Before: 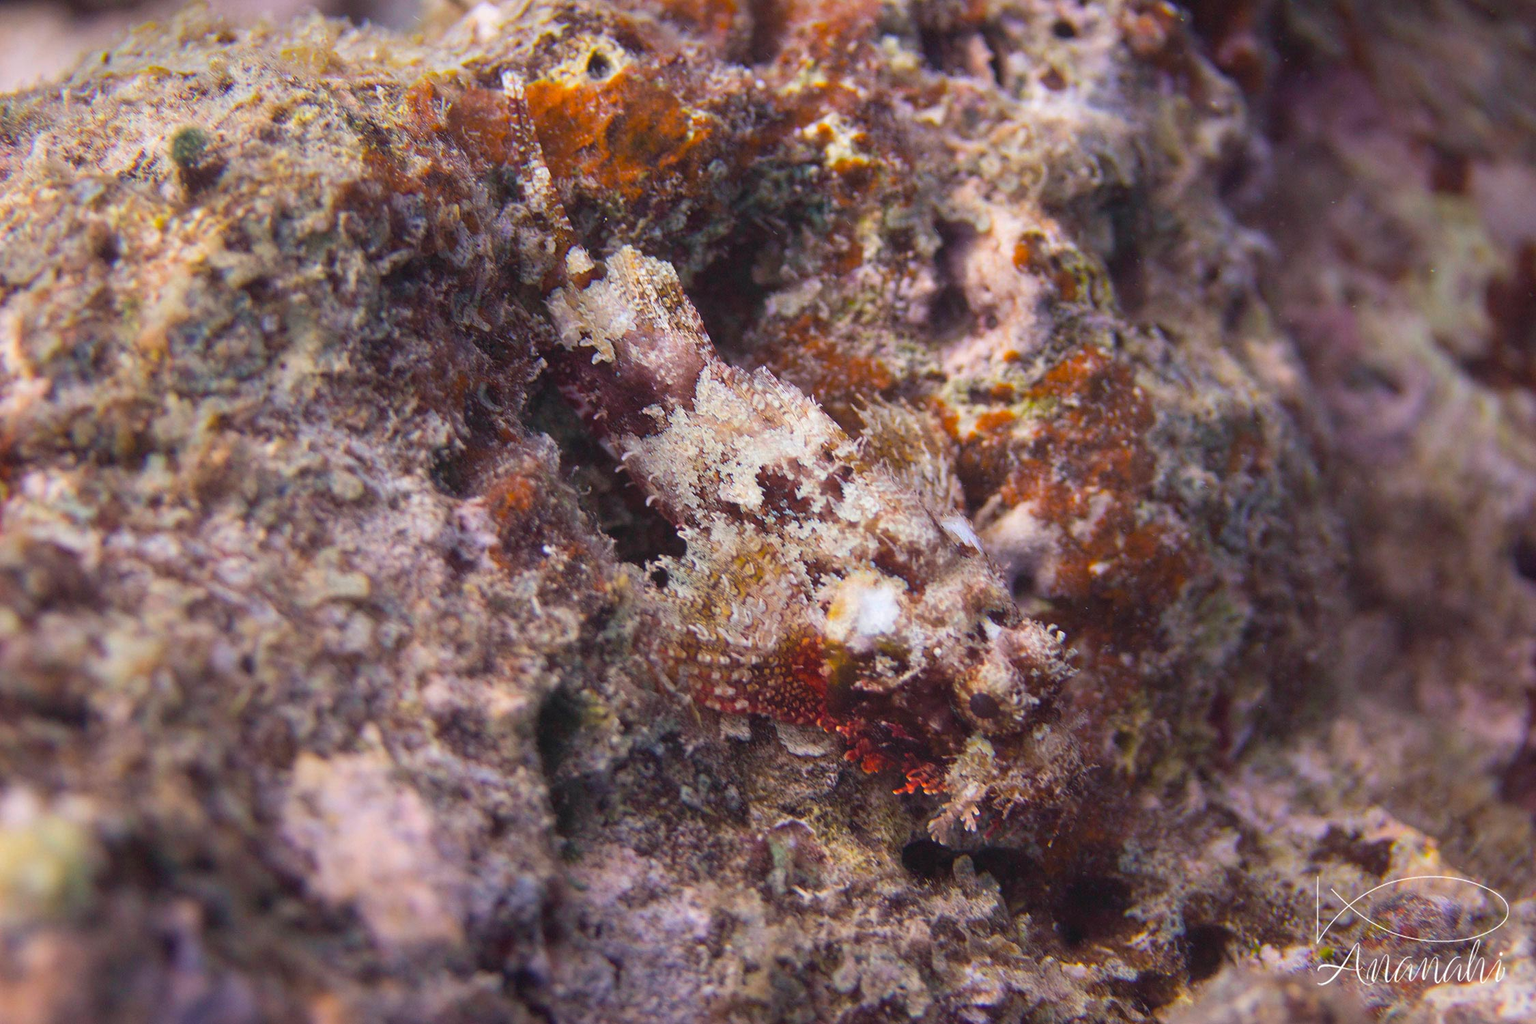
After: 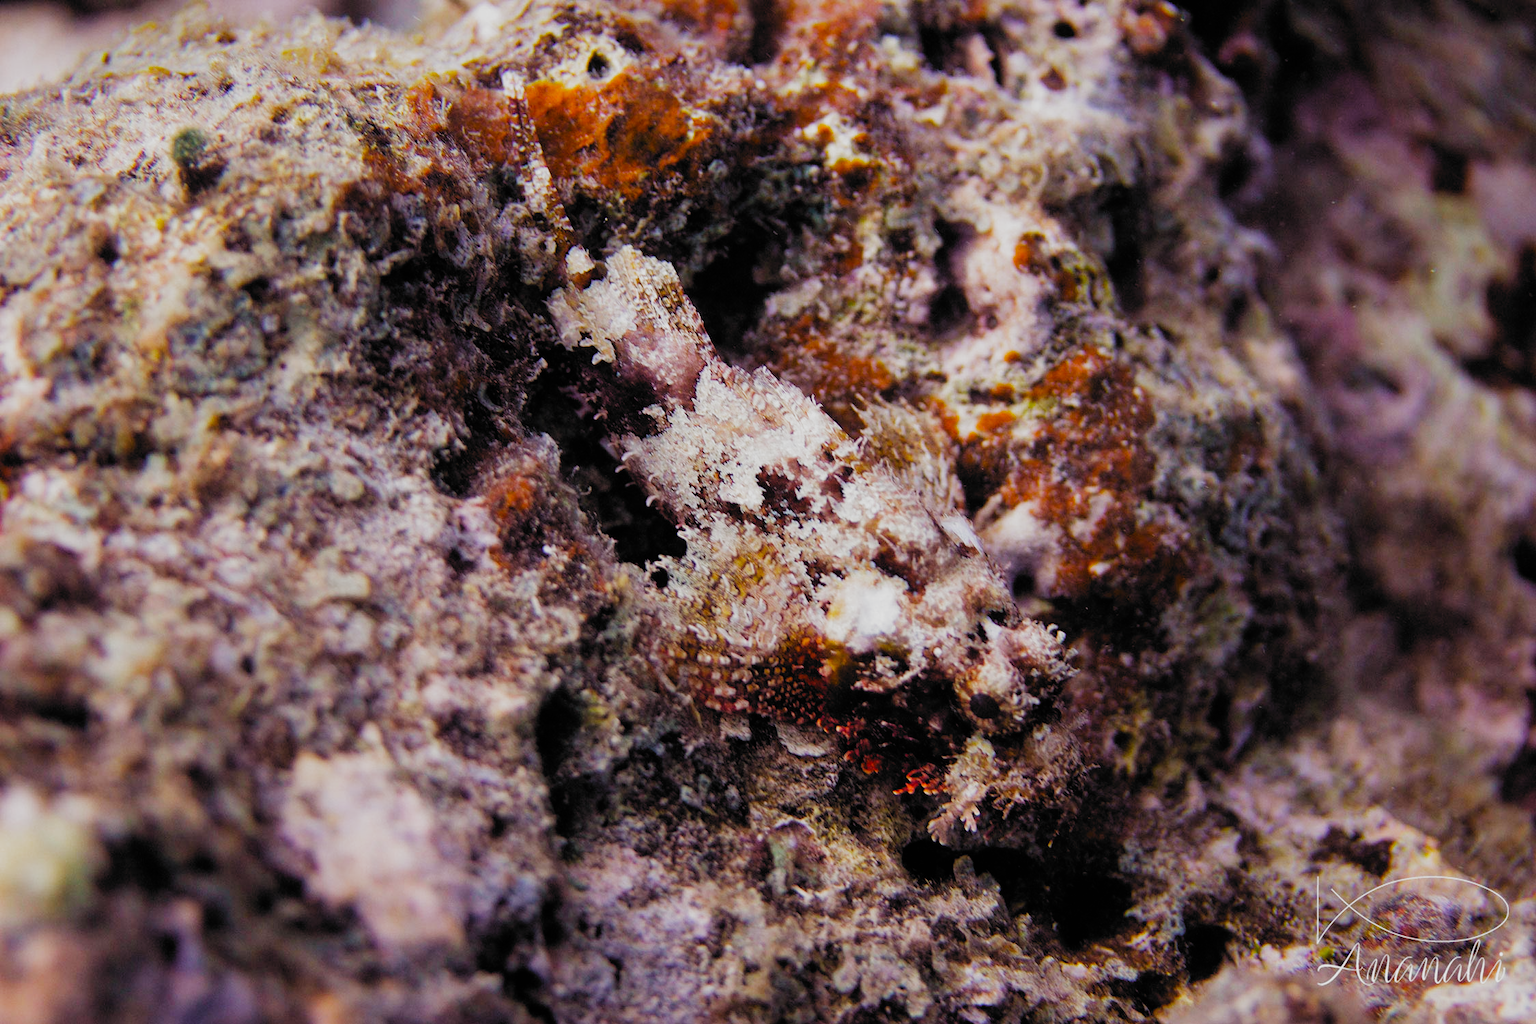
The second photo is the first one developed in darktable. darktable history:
filmic rgb: black relative exposure -5.07 EV, white relative exposure 3.96 EV, hardness 2.9, contrast 1.299, highlights saturation mix -28.82%, preserve chrominance no, color science v3 (2019), use custom middle-gray values true
